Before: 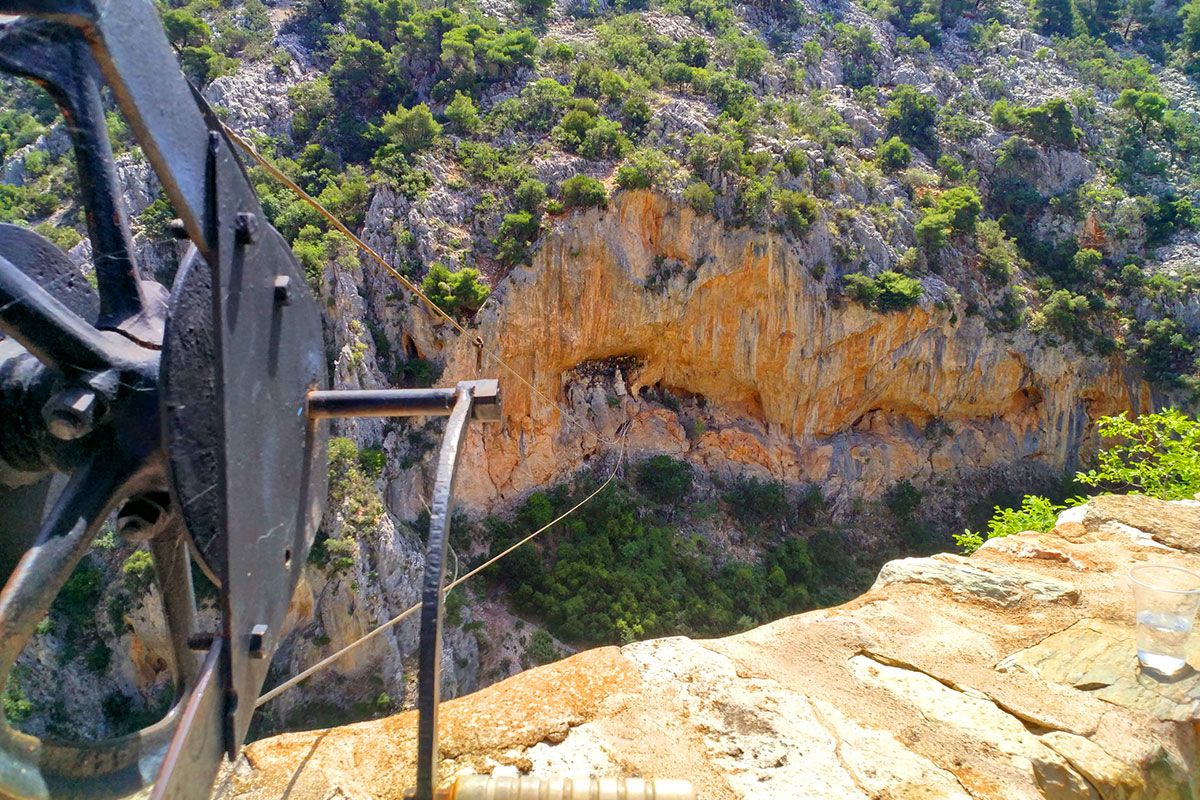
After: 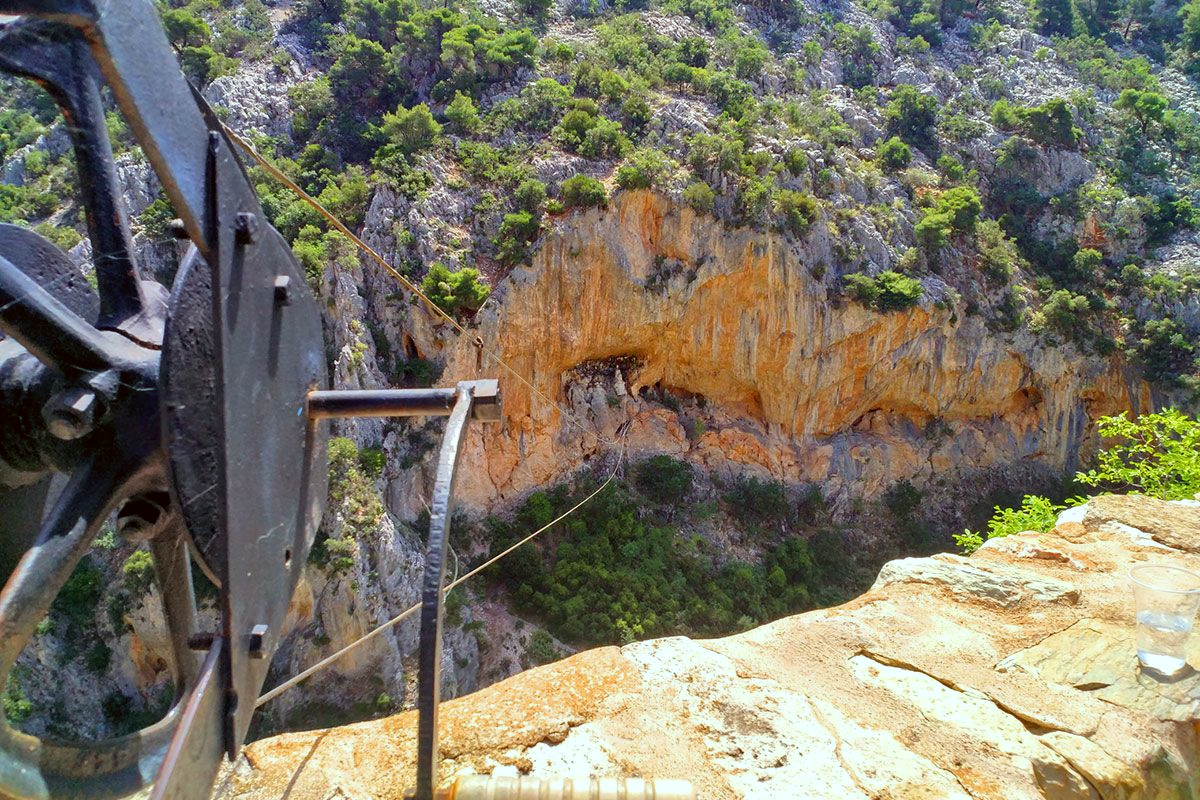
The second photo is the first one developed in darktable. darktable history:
color correction: highlights a* -4.98, highlights b* -3.76, shadows a* 3.83, shadows b* 4.08
exposure: compensate highlight preservation false
